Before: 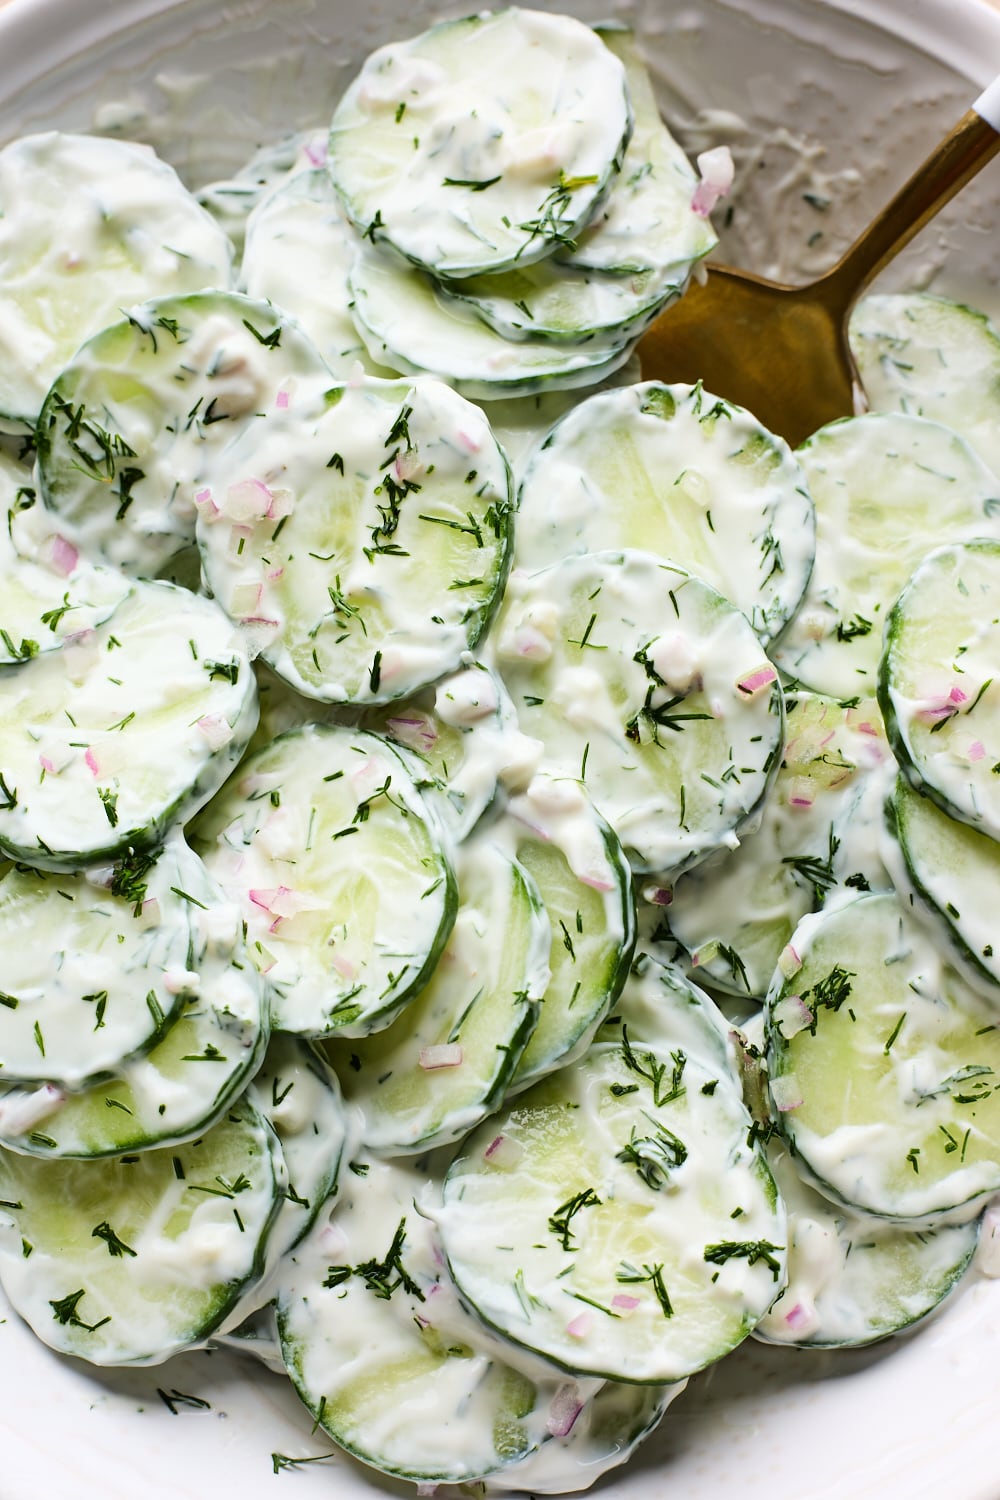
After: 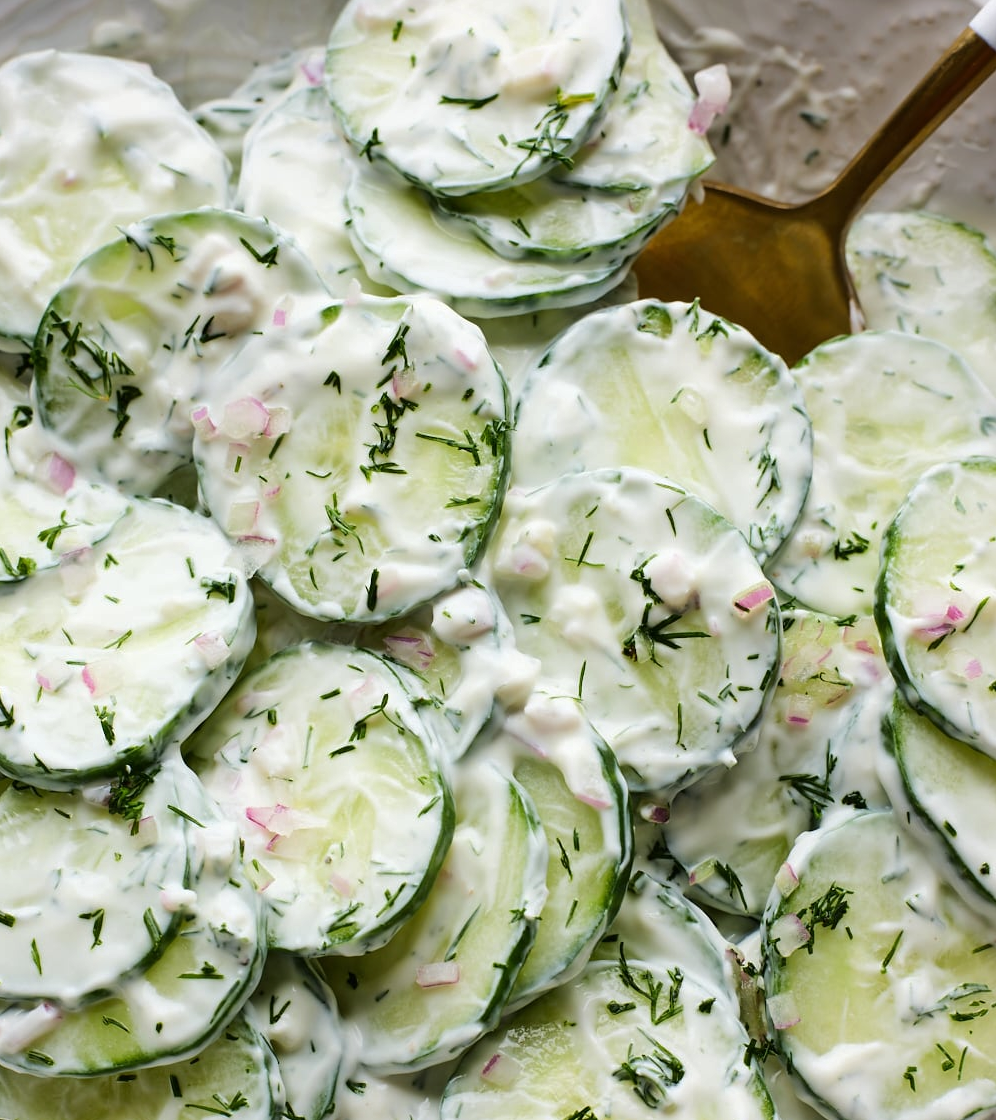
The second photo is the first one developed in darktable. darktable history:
crop: left 0.387%, top 5.469%, bottom 19.809%
base curve: curves: ch0 [(0, 0) (0.74, 0.67) (1, 1)]
